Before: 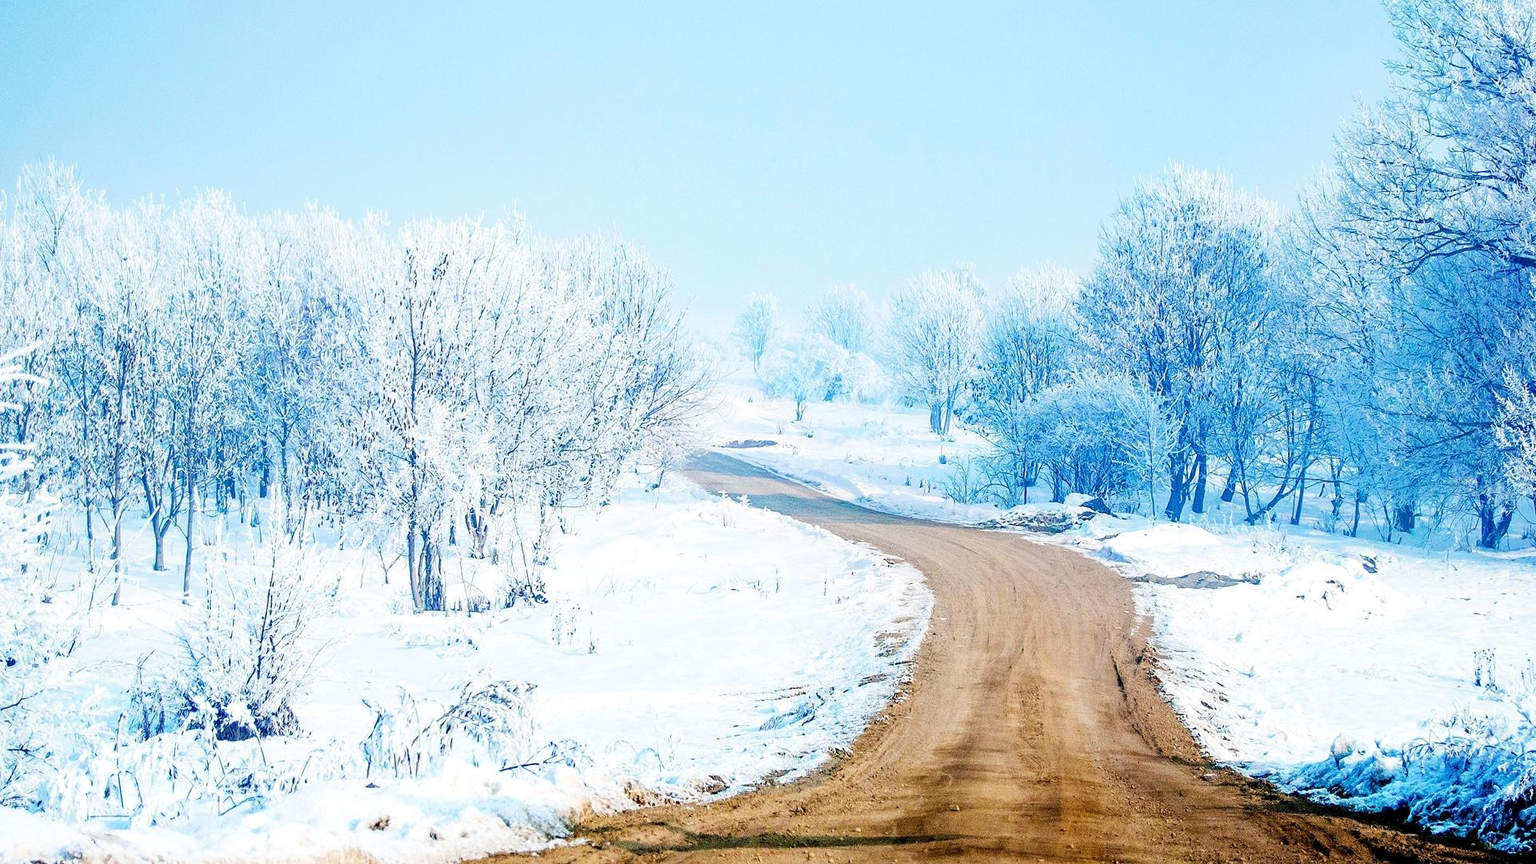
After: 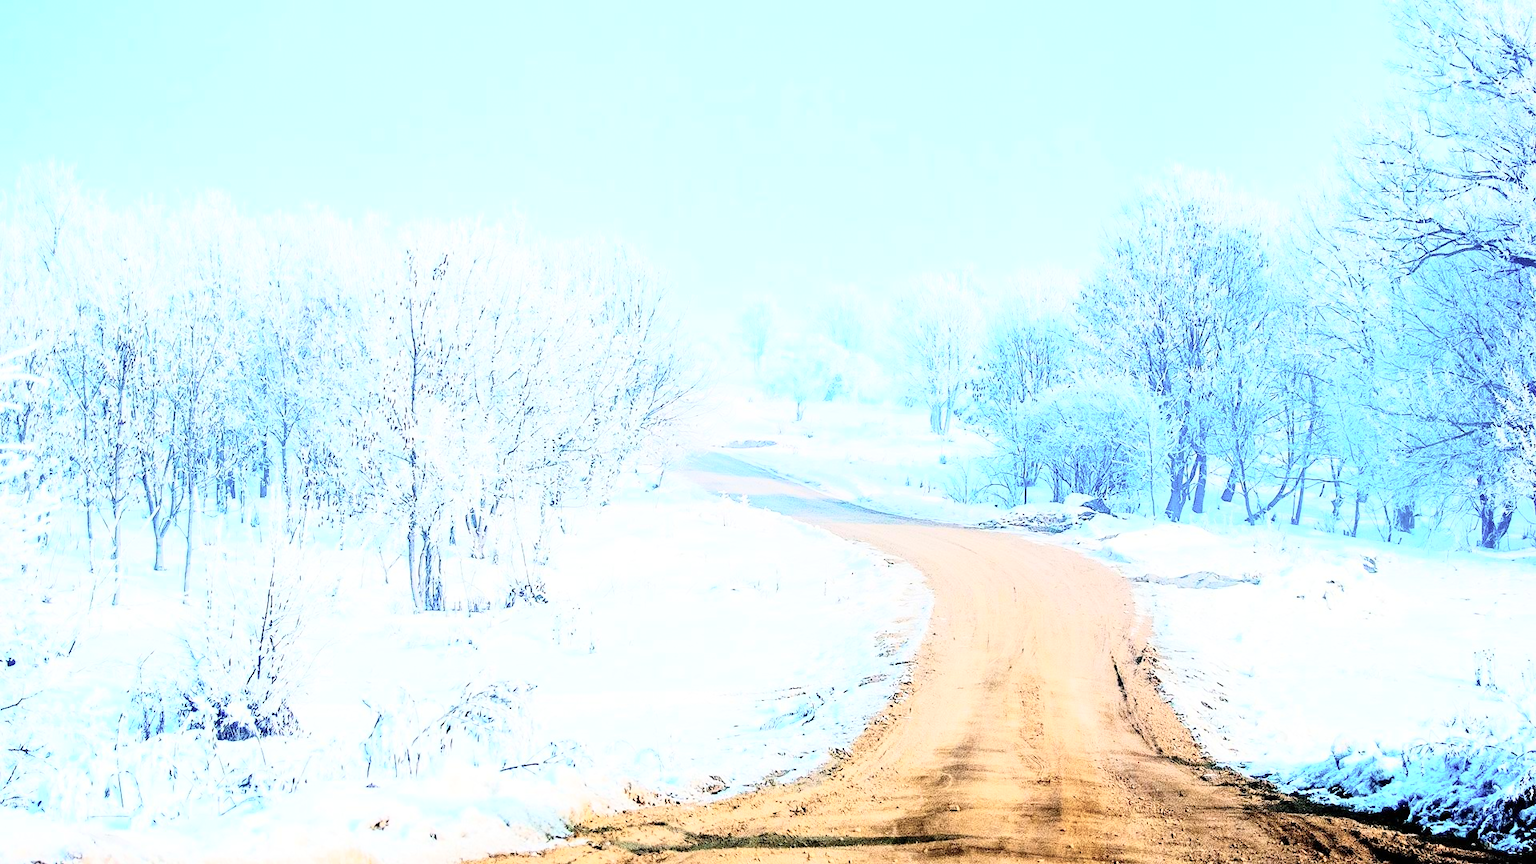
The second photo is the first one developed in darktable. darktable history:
tone curve: curves: ch0 [(0, 0) (0.003, 0.003) (0.011, 0.012) (0.025, 0.027) (0.044, 0.048) (0.069, 0.074) (0.1, 0.117) (0.136, 0.177) (0.177, 0.246) (0.224, 0.324) (0.277, 0.422) (0.335, 0.531) (0.399, 0.633) (0.468, 0.733) (0.543, 0.824) (0.623, 0.895) (0.709, 0.938) (0.801, 0.961) (0.898, 0.98) (1, 1)], color space Lab, independent channels, preserve colors none
